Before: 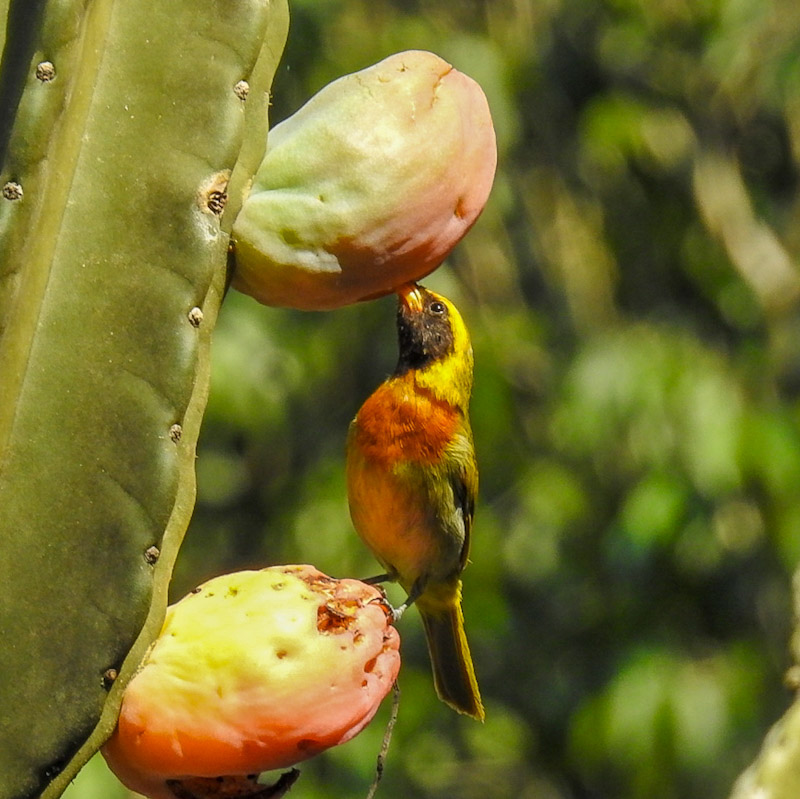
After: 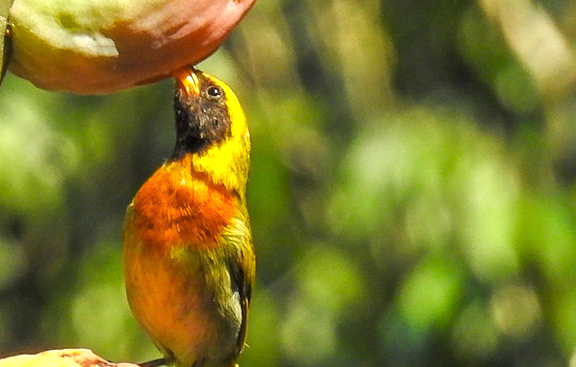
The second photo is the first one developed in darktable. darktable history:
exposure: black level correction 0, exposure 0.696 EV, compensate exposure bias true, compensate highlight preservation false
crop and rotate: left 27.916%, top 27.114%, bottom 26.858%
